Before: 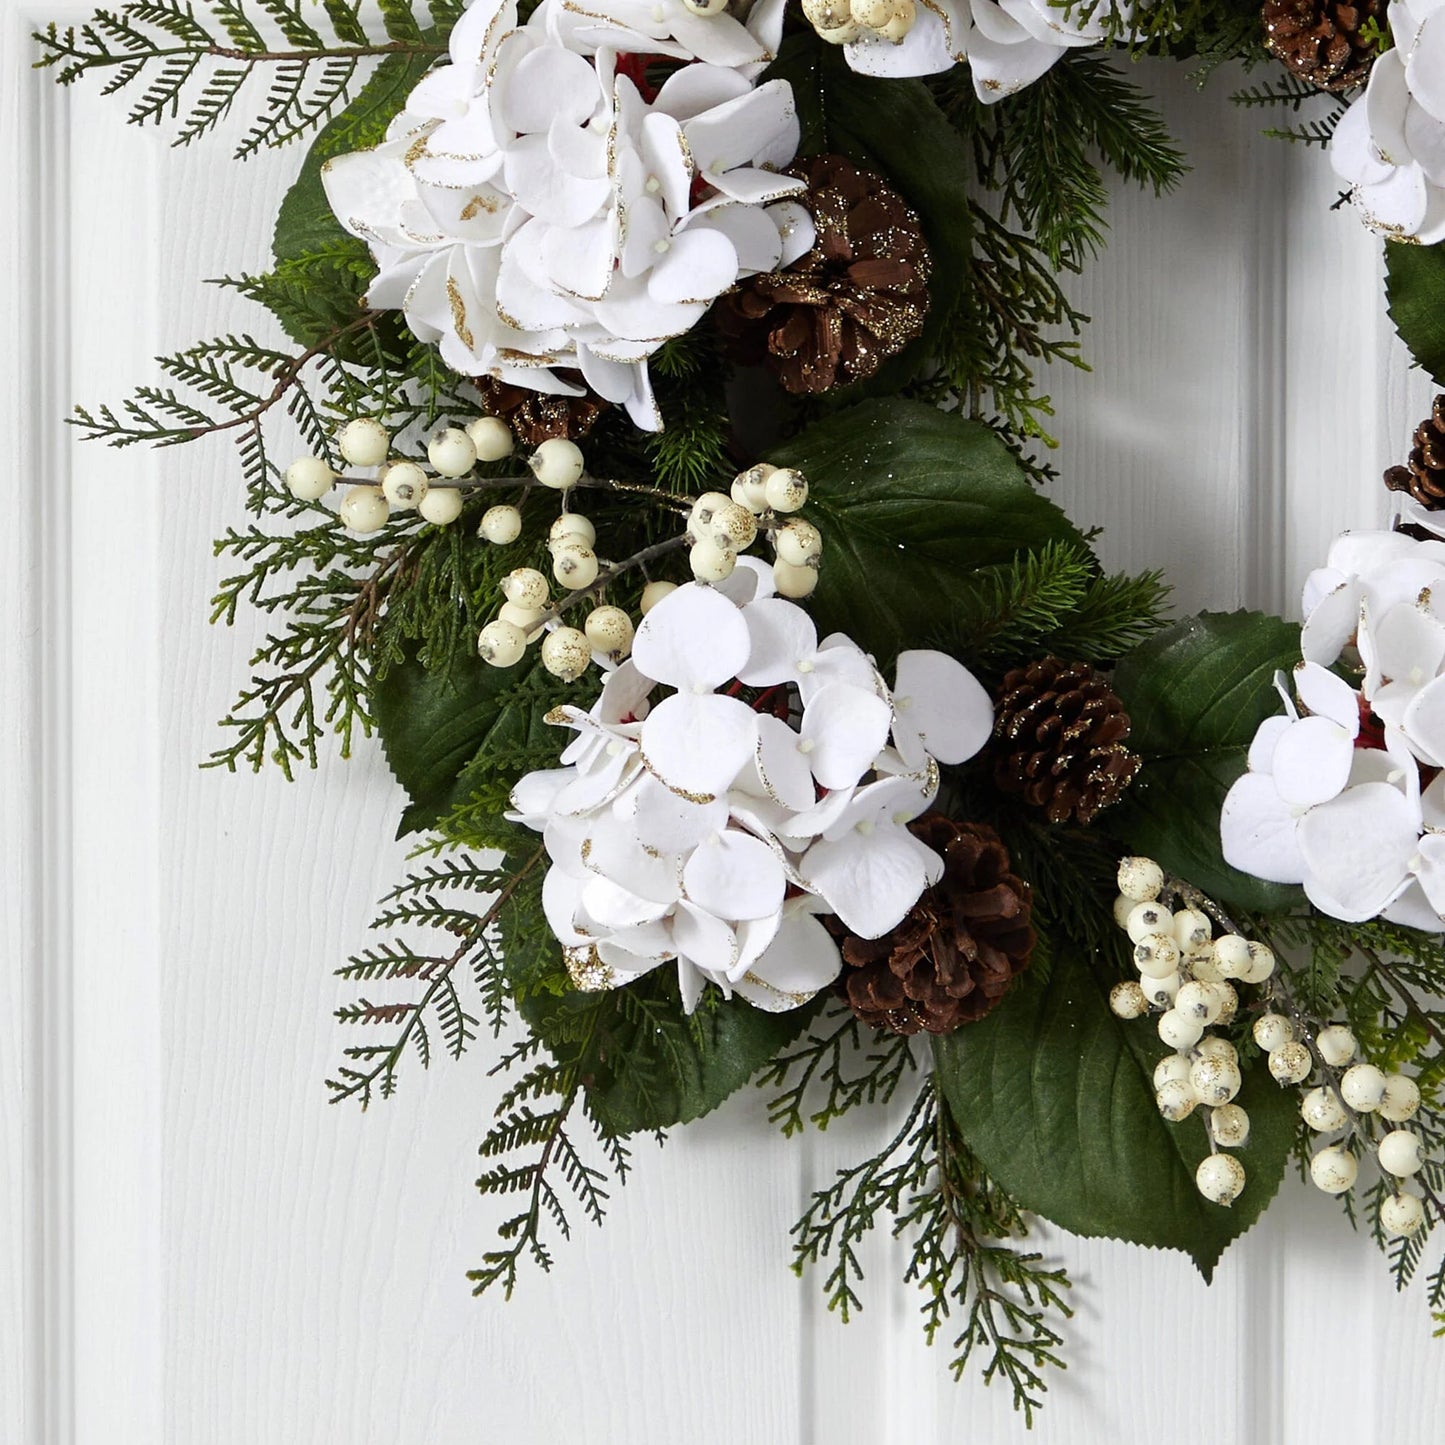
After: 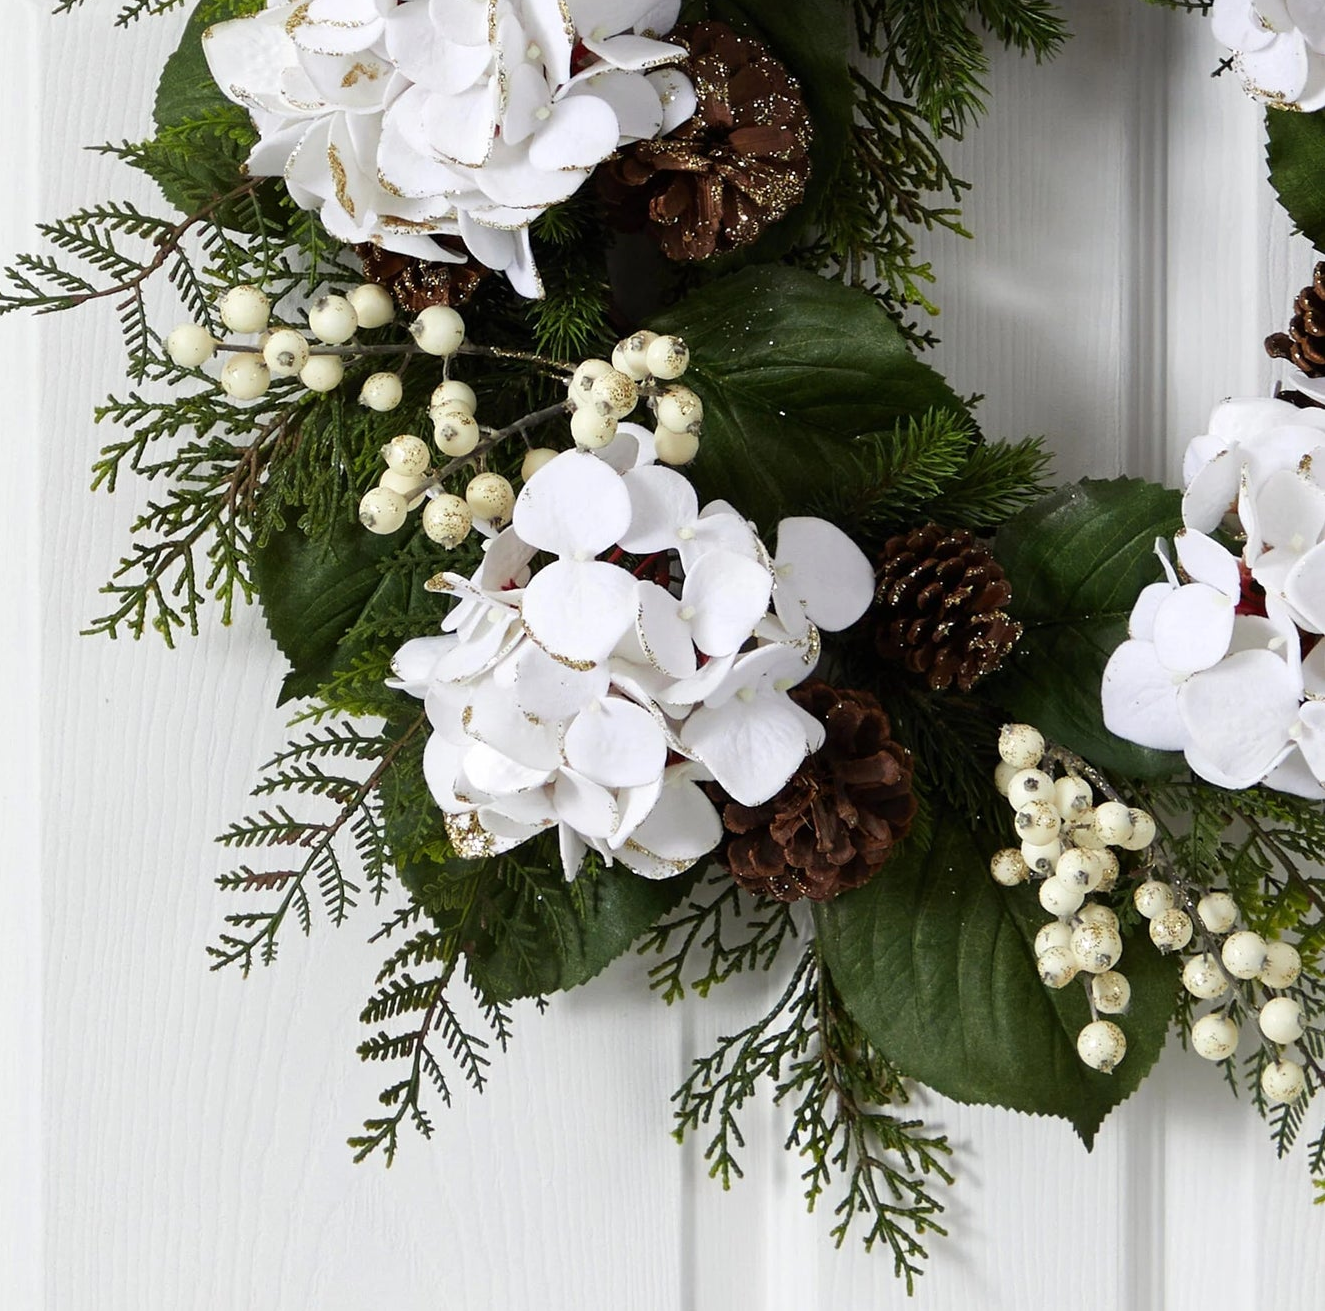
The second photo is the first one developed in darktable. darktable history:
crop and rotate: left 8.262%, top 9.226%
tone equalizer: on, module defaults
